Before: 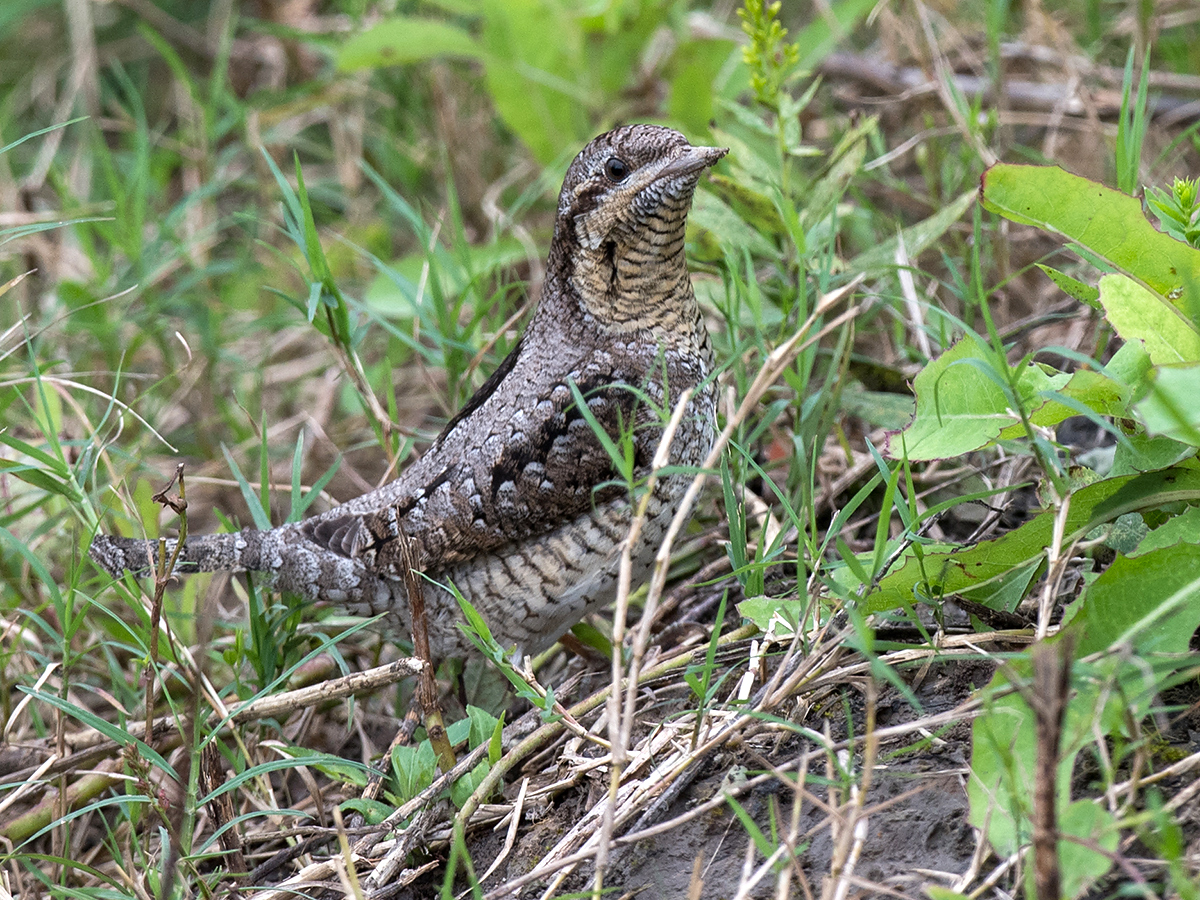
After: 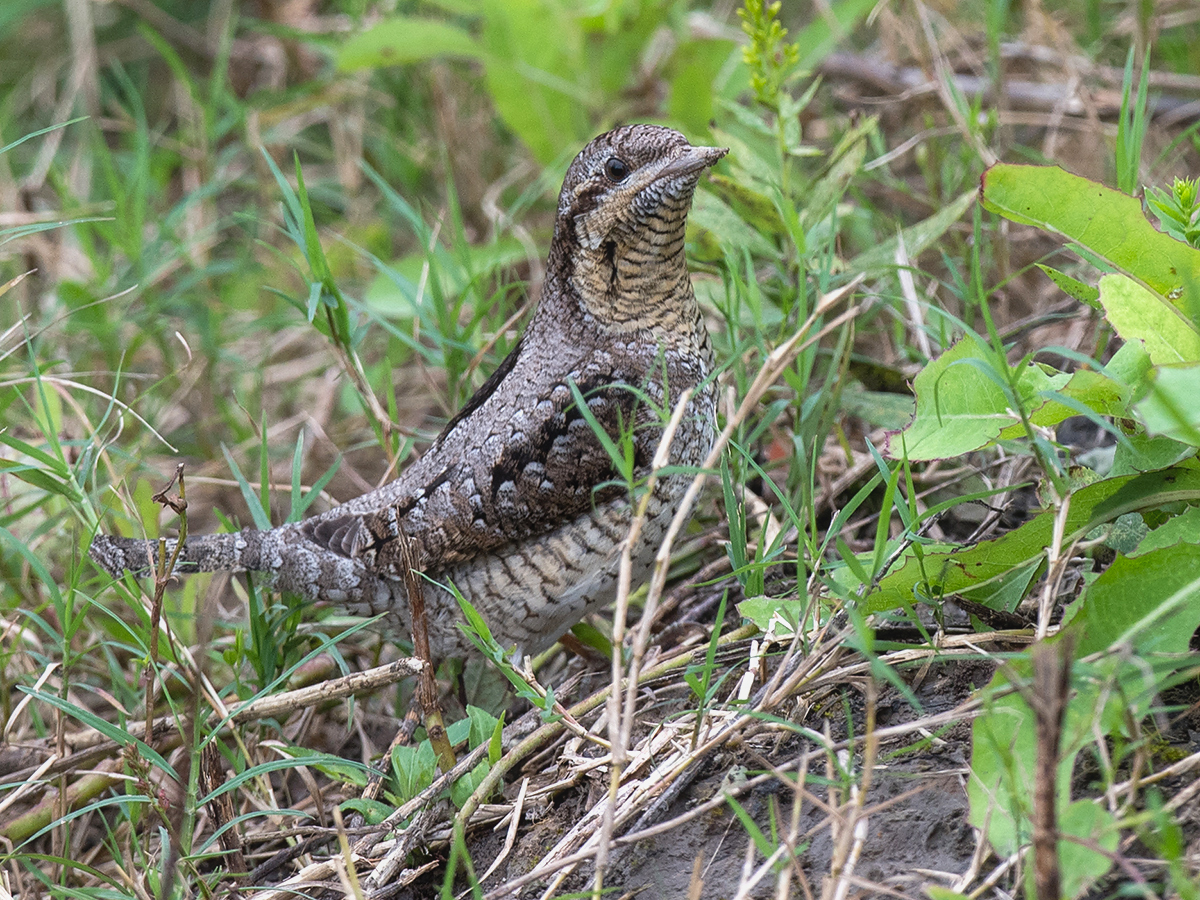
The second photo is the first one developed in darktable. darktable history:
contrast equalizer: y [[0.5, 0.488, 0.462, 0.461, 0.491, 0.5], [0.5 ×6], [0.5 ×6], [0 ×6], [0 ×6]]
